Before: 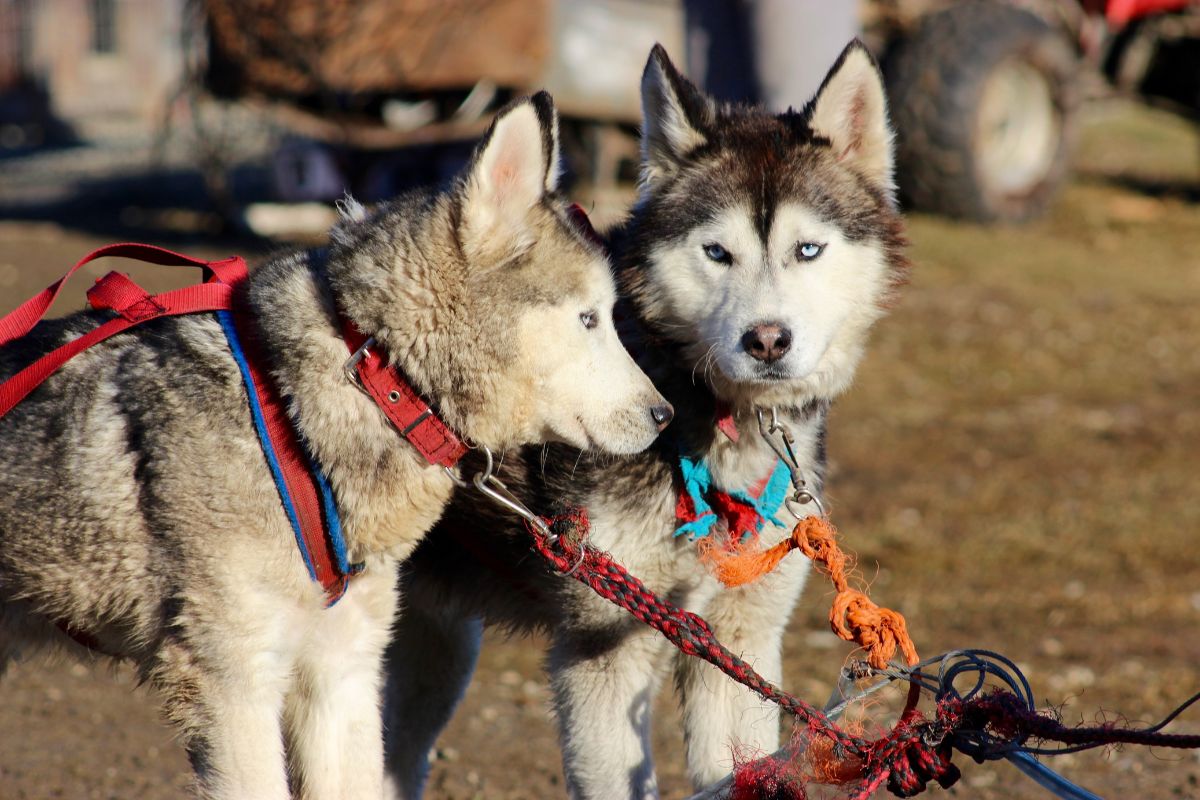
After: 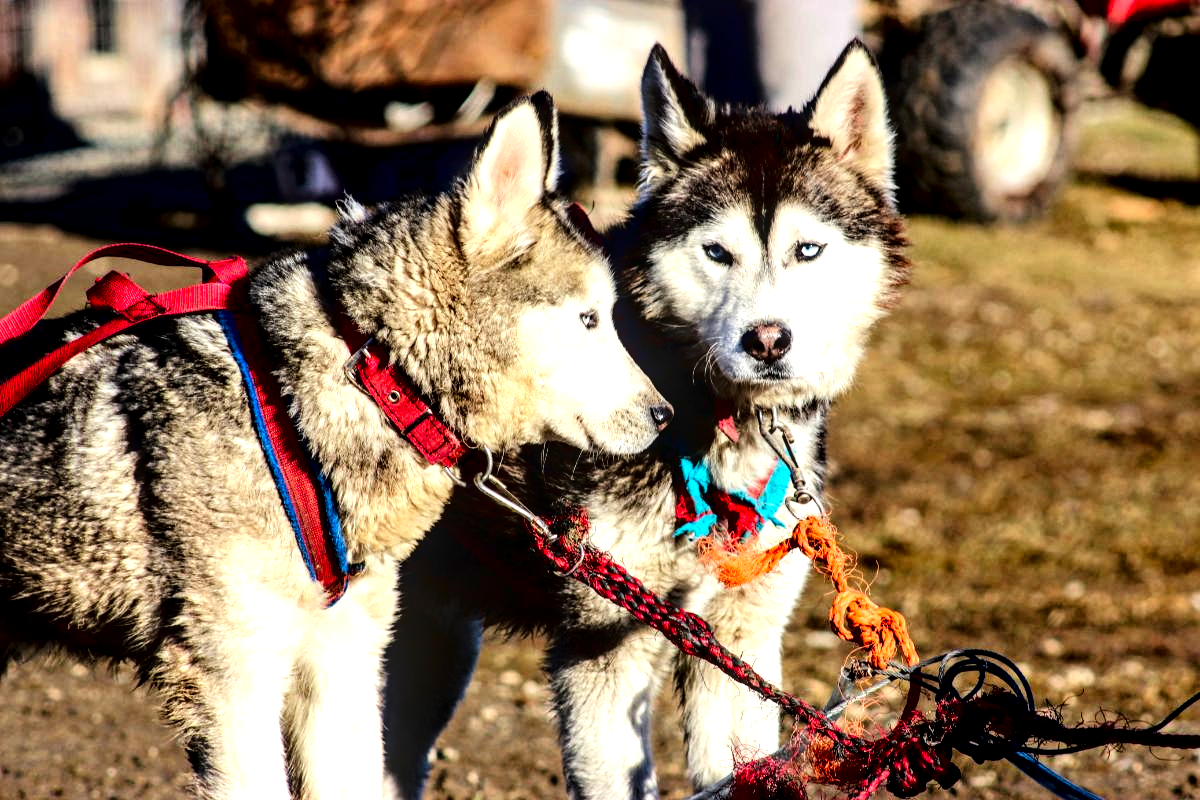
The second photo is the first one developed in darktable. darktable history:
exposure: exposure 0.732 EV, compensate exposure bias true, compensate highlight preservation false
local contrast: detail 155%
contrast brightness saturation: contrast 0.218, brightness -0.19, saturation 0.239
tone curve: curves: ch0 [(0, 0) (0.003, 0.008) (0.011, 0.01) (0.025, 0.012) (0.044, 0.023) (0.069, 0.033) (0.1, 0.046) (0.136, 0.075) (0.177, 0.116) (0.224, 0.171) (0.277, 0.235) (0.335, 0.312) (0.399, 0.397) (0.468, 0.466) (0.543, 0.54) (0.623, 0.62) (0.709, 0.701) (0.801, 0.782) (0.898, 0.877) (1, 1)], color space Lab, linked channels, preserve colors none
